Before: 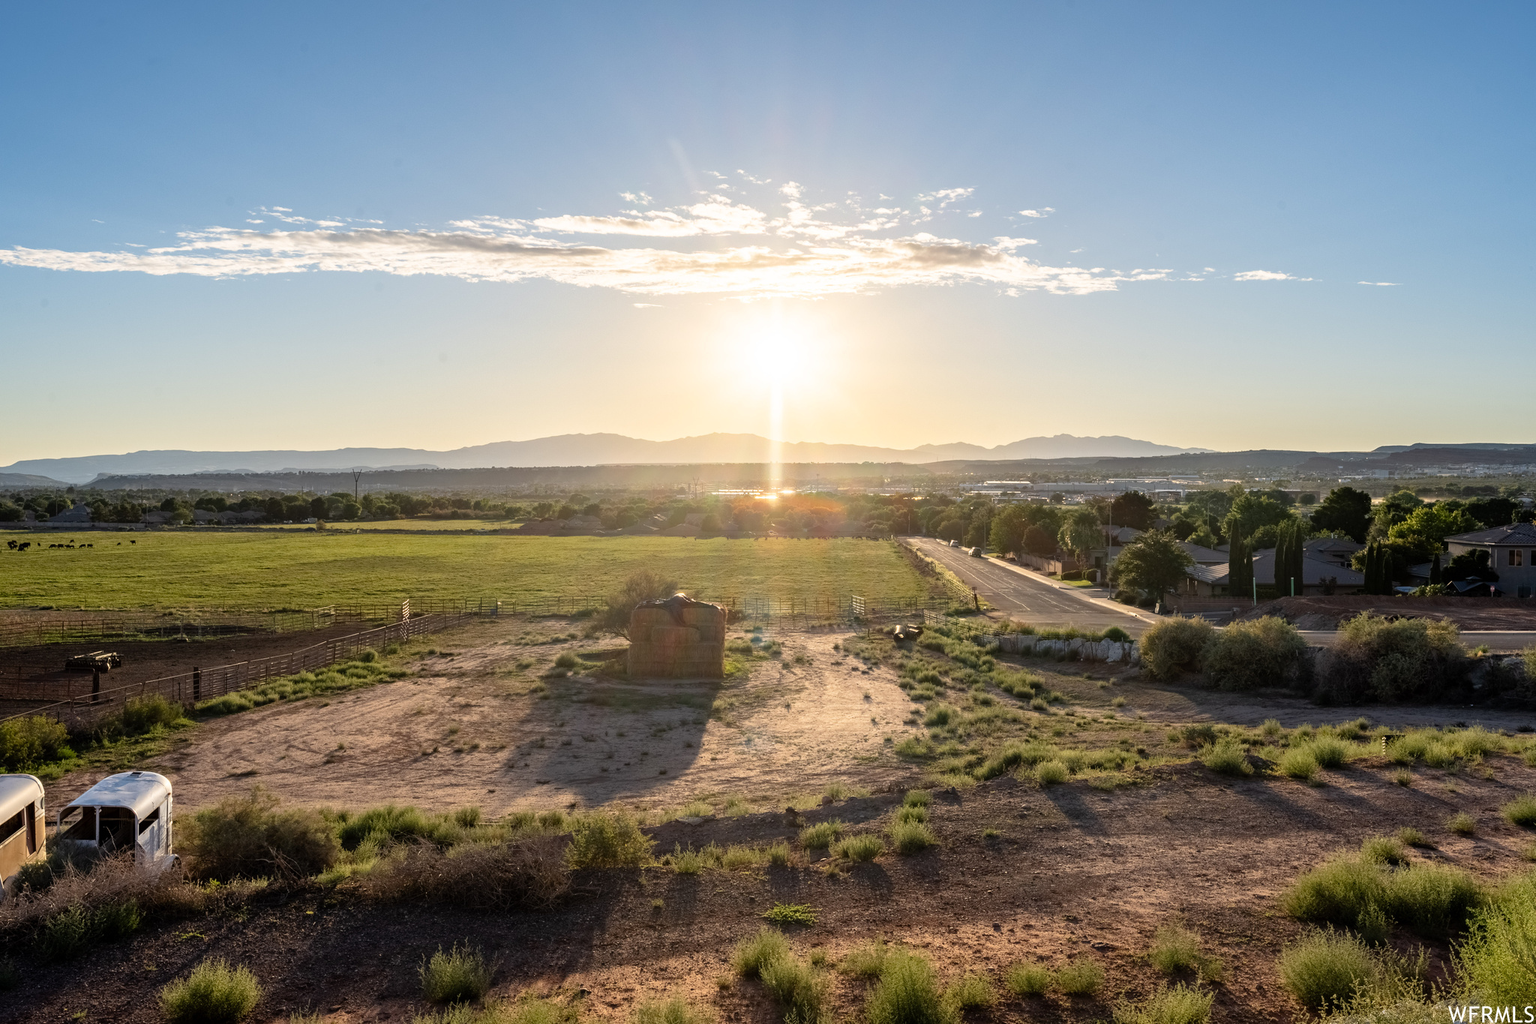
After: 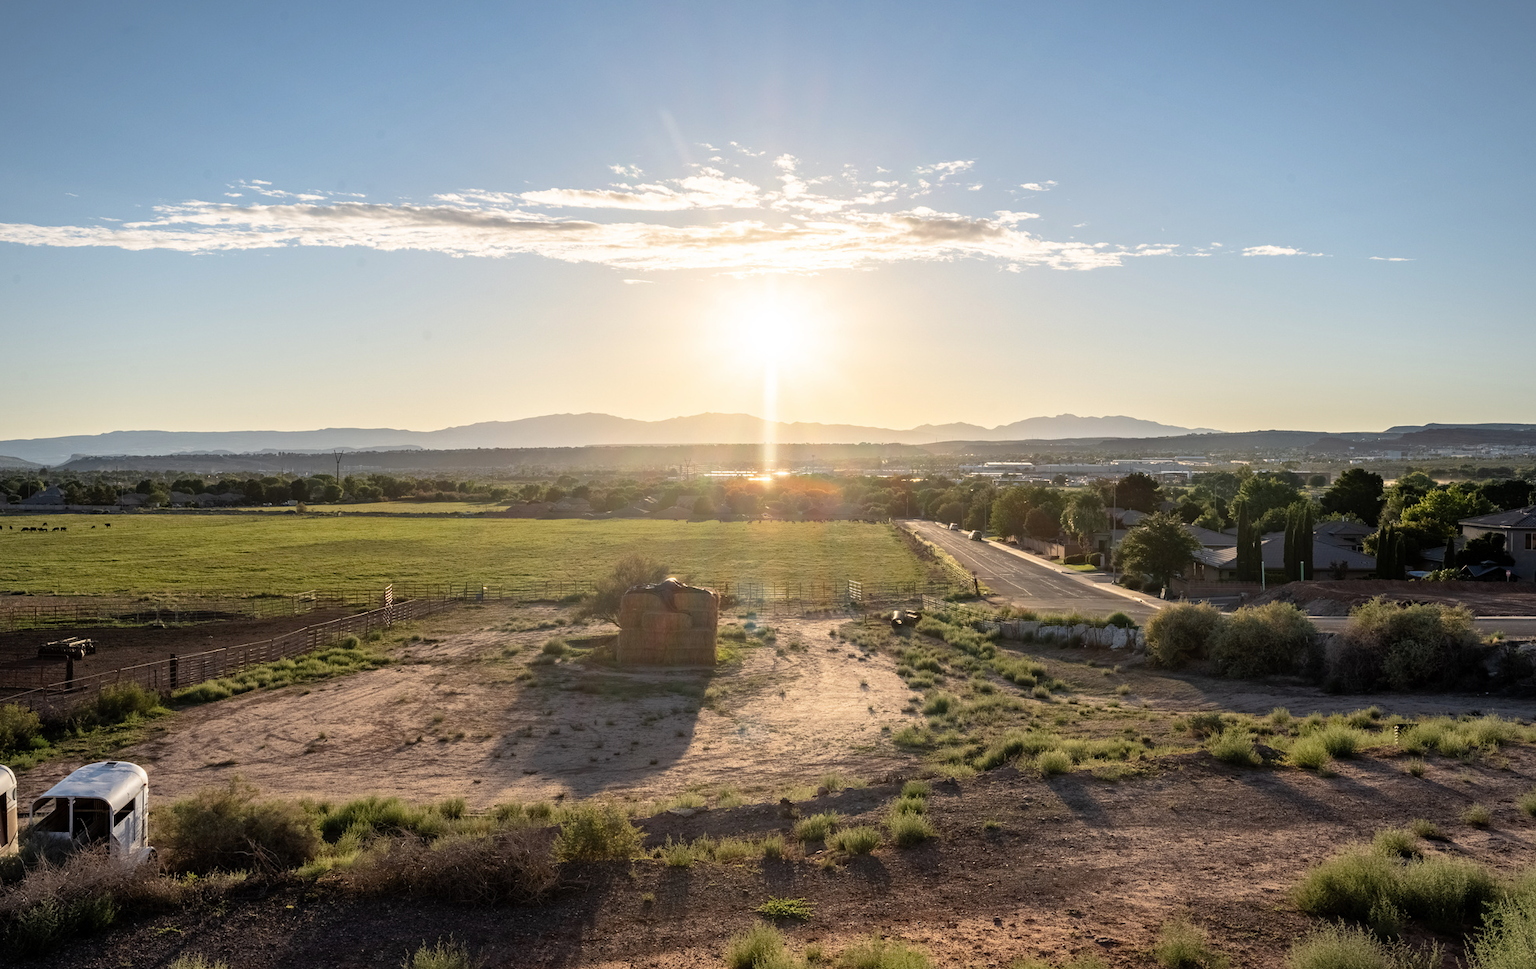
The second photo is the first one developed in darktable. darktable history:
crop: left 1.867%, top 3.208%, right 1.016%, bottom 4.836%
vignetting: fall-off start 85%, fall-off radius 79.53%, brightness -0.333, width/height ratio 1.221, unbound false
contrast brightness saturation: saturation -0.063
